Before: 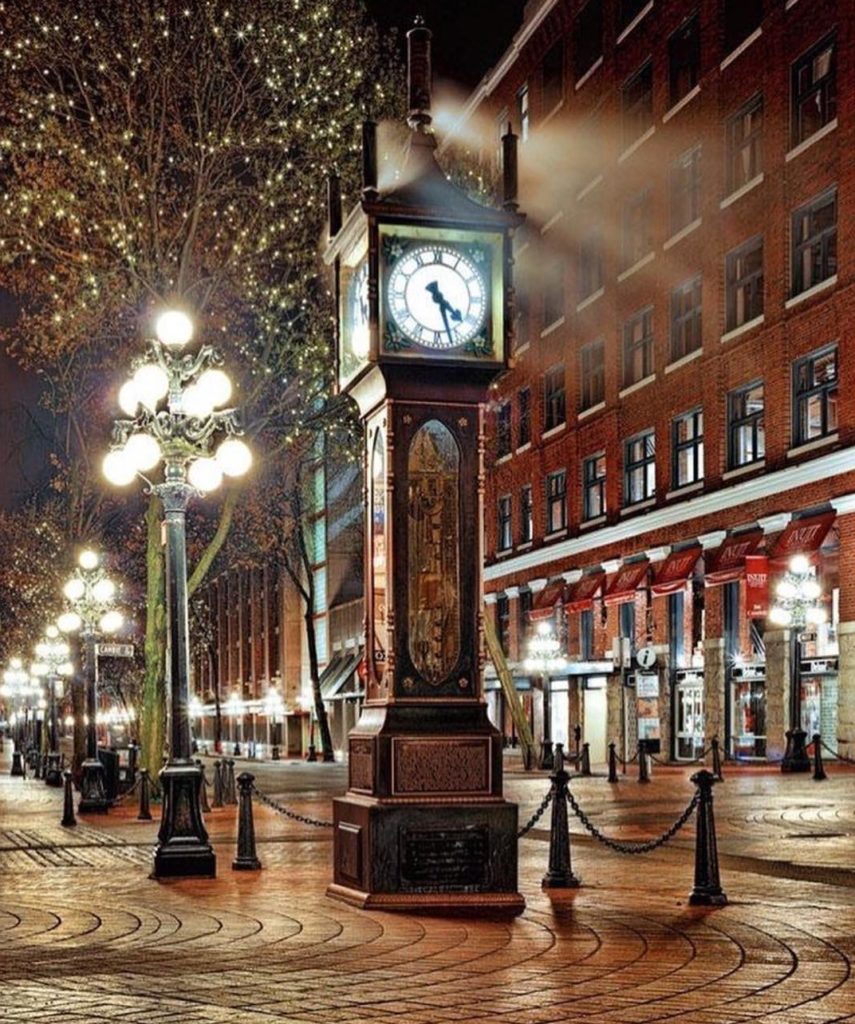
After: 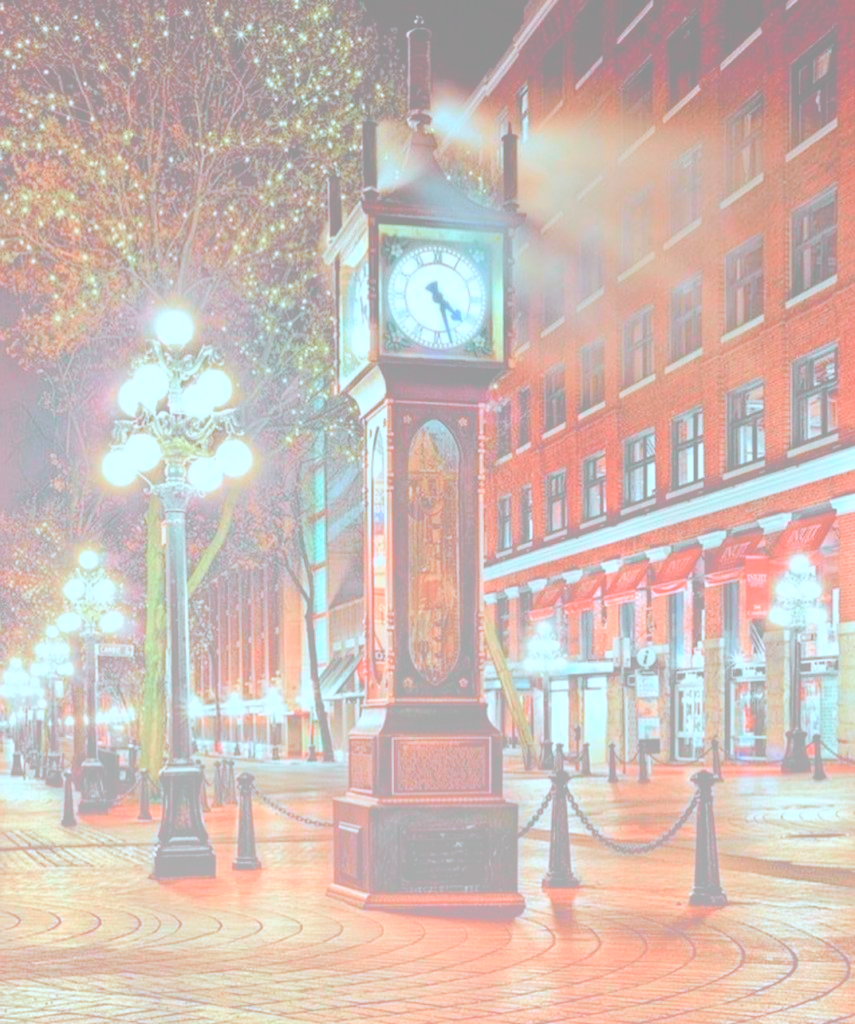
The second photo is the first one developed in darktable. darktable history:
bloom: size 85%, threshold 5%, strength 85%
tone curve: curves: ch0 [(0, 0) (0.058, 0.027) (0.214, 0.183) (0.304, 0.288) (0.561, 0.554) (0.687, 0.677) (0.768, 0.768) (0.858, 0.861) (0.986, 0.957)]; ch1 [(0, 0) (0.172, 0.123) (0.312, 0.296) (0.437, 0.429) (0.471, 0.469) (0.502, 0.5) (0.513, 0.515) (0.583, 0.604) (0.631, 0.659) (0.703, 0.721) (0.889, 0.924) (1, 1)]; ch2 [(0, 0) (0.411, 0.424) (0.485, 0.497) (0.502, 0.5) (0.517, 0.511) (0.566, 0.573) (0.622, 0.613) (0.709, 0.677) (1, 1)], color space Lab, independent channels, preserve colors none
color calibration: illuminant as shot in camera, x 0.358, y 0.373, temperature 4628.91 K
color correction: highlights a* -10.04, highlights b* -10.37
